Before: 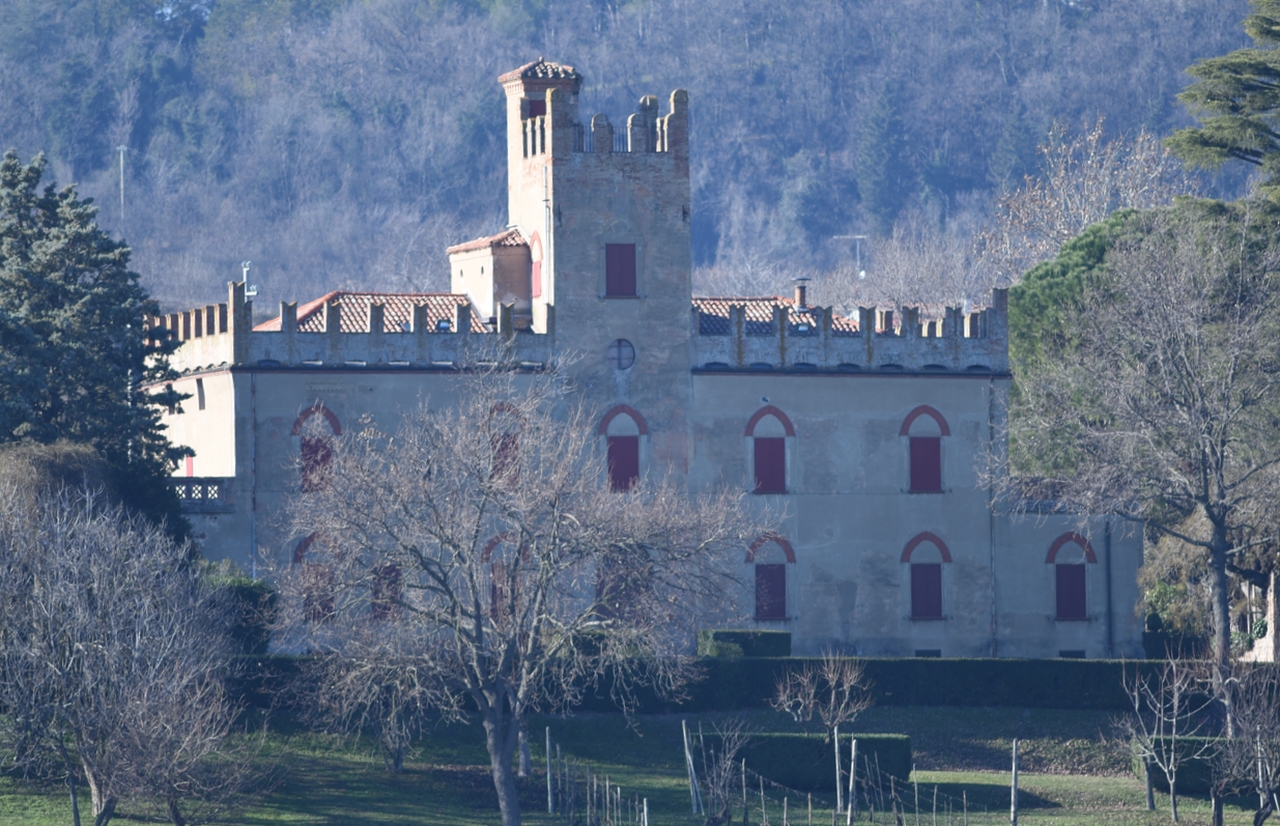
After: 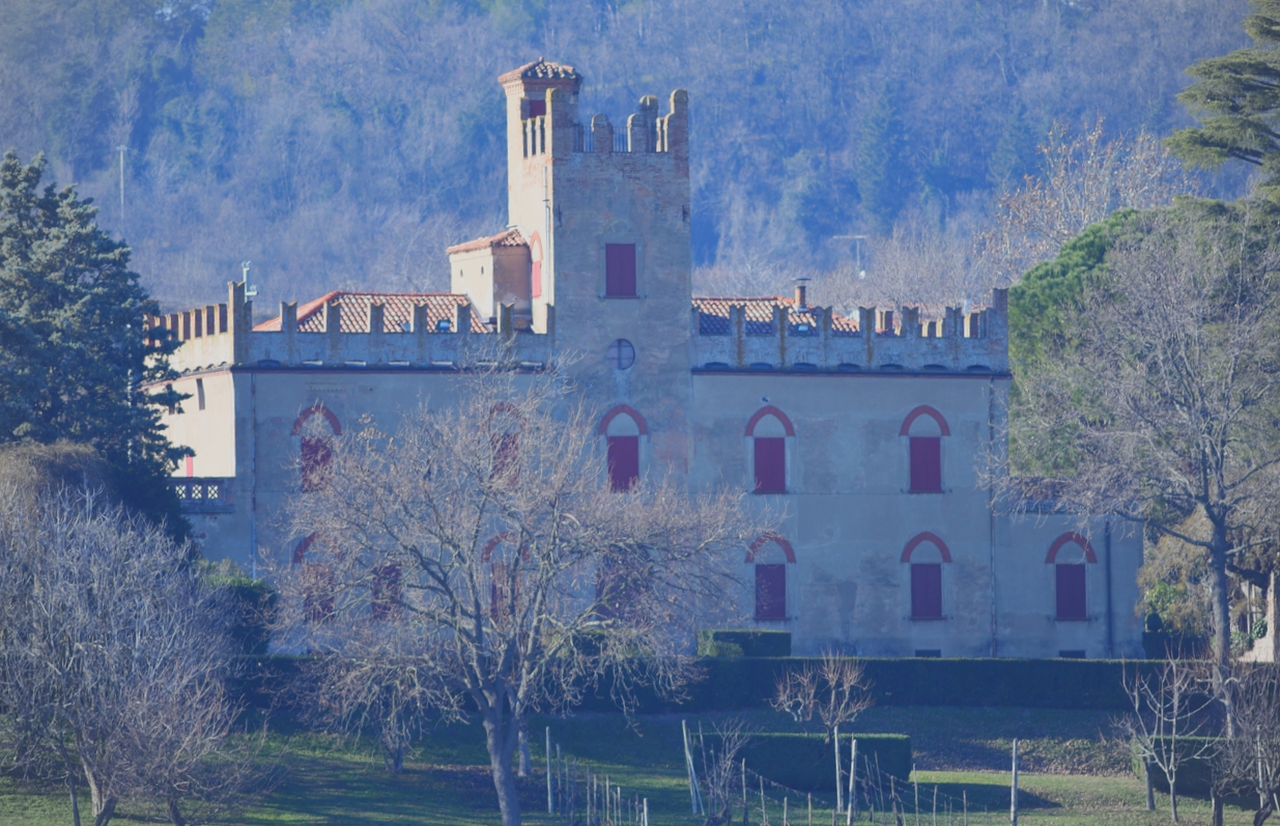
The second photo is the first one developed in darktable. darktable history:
color balance rgb: shadows lift › chroma 3.192%, shadows lift › hue 280.83°, global offset › luminance 0.279%, perceptual saturation grading › global saturation 25.614%, contrast -29.699%
vignetting: fall-off start 89.28%, fall-off radius 43.96%, brightness -0.165, width/height ratio 1.168
tone equalizer: -8 EV -0.408 EV, -7 EV -0.397 EV, -6 EV -0.366 EV, -5 EV -0.25 EV, -3 EV 0.246 EV, -2 EV 0.312 EV, -1 EV 0.375 EV, +0 EV 0.399 EV, edges refinement/feathering 500, mask exposure compensation -1.57 EV, preserve details no
